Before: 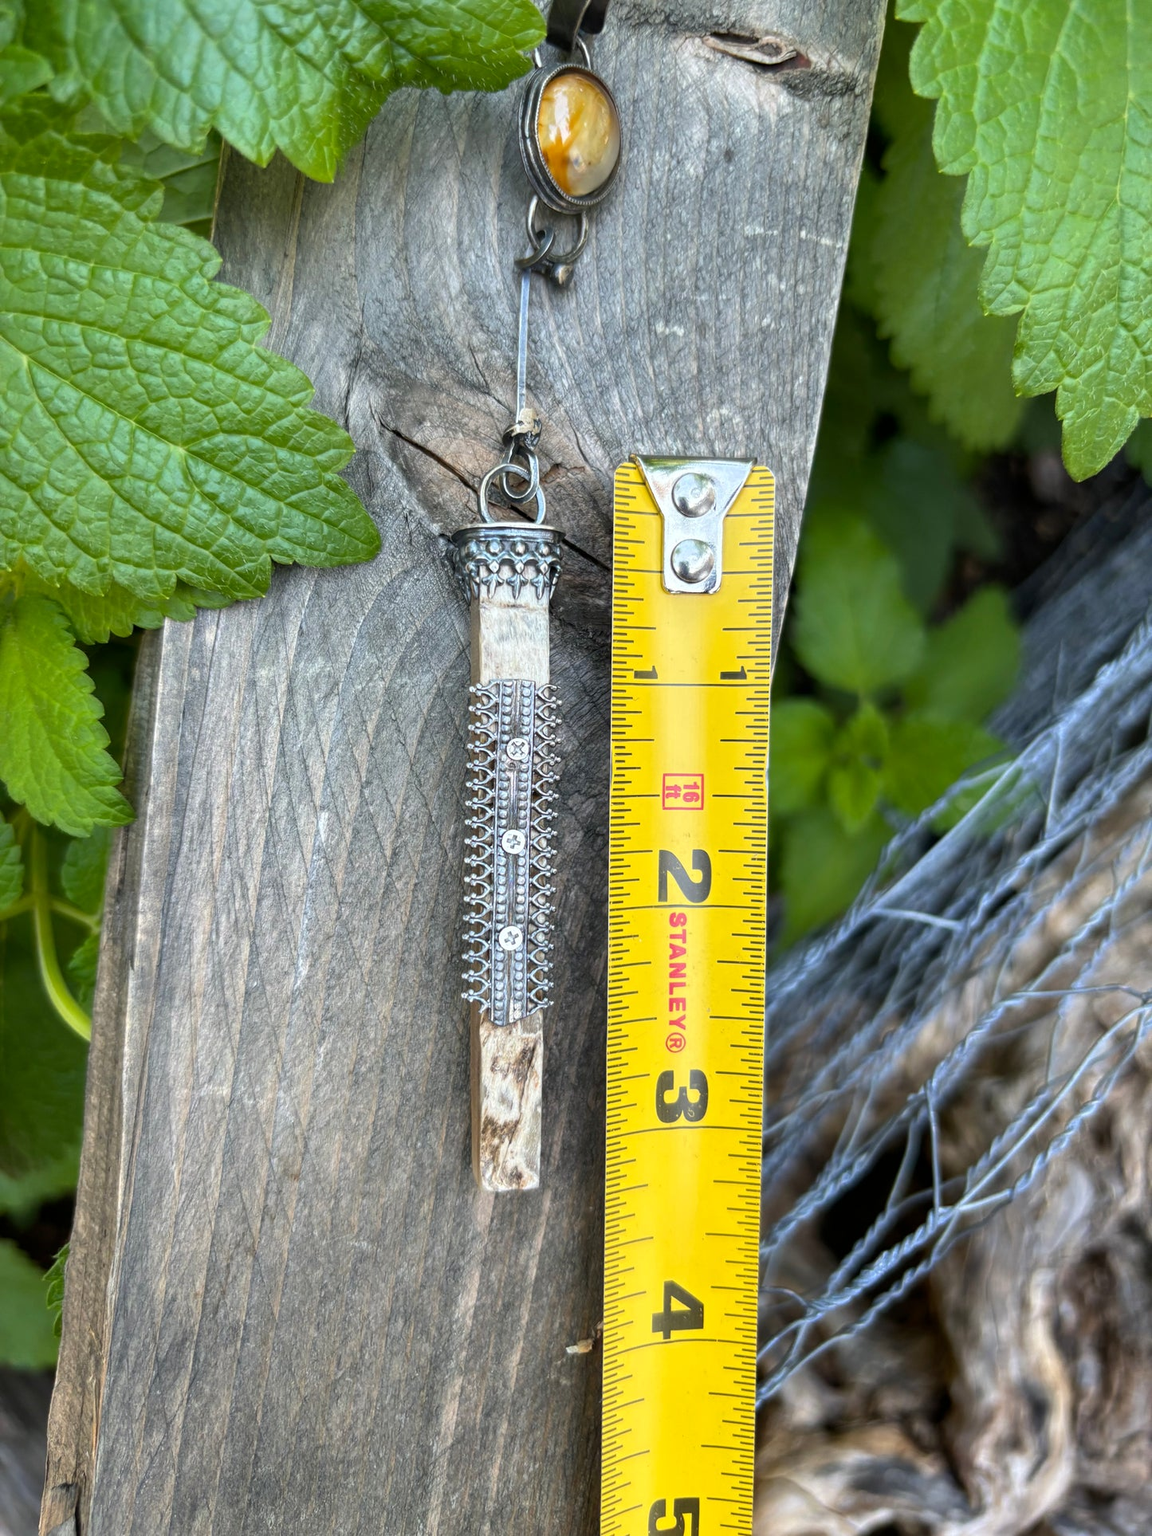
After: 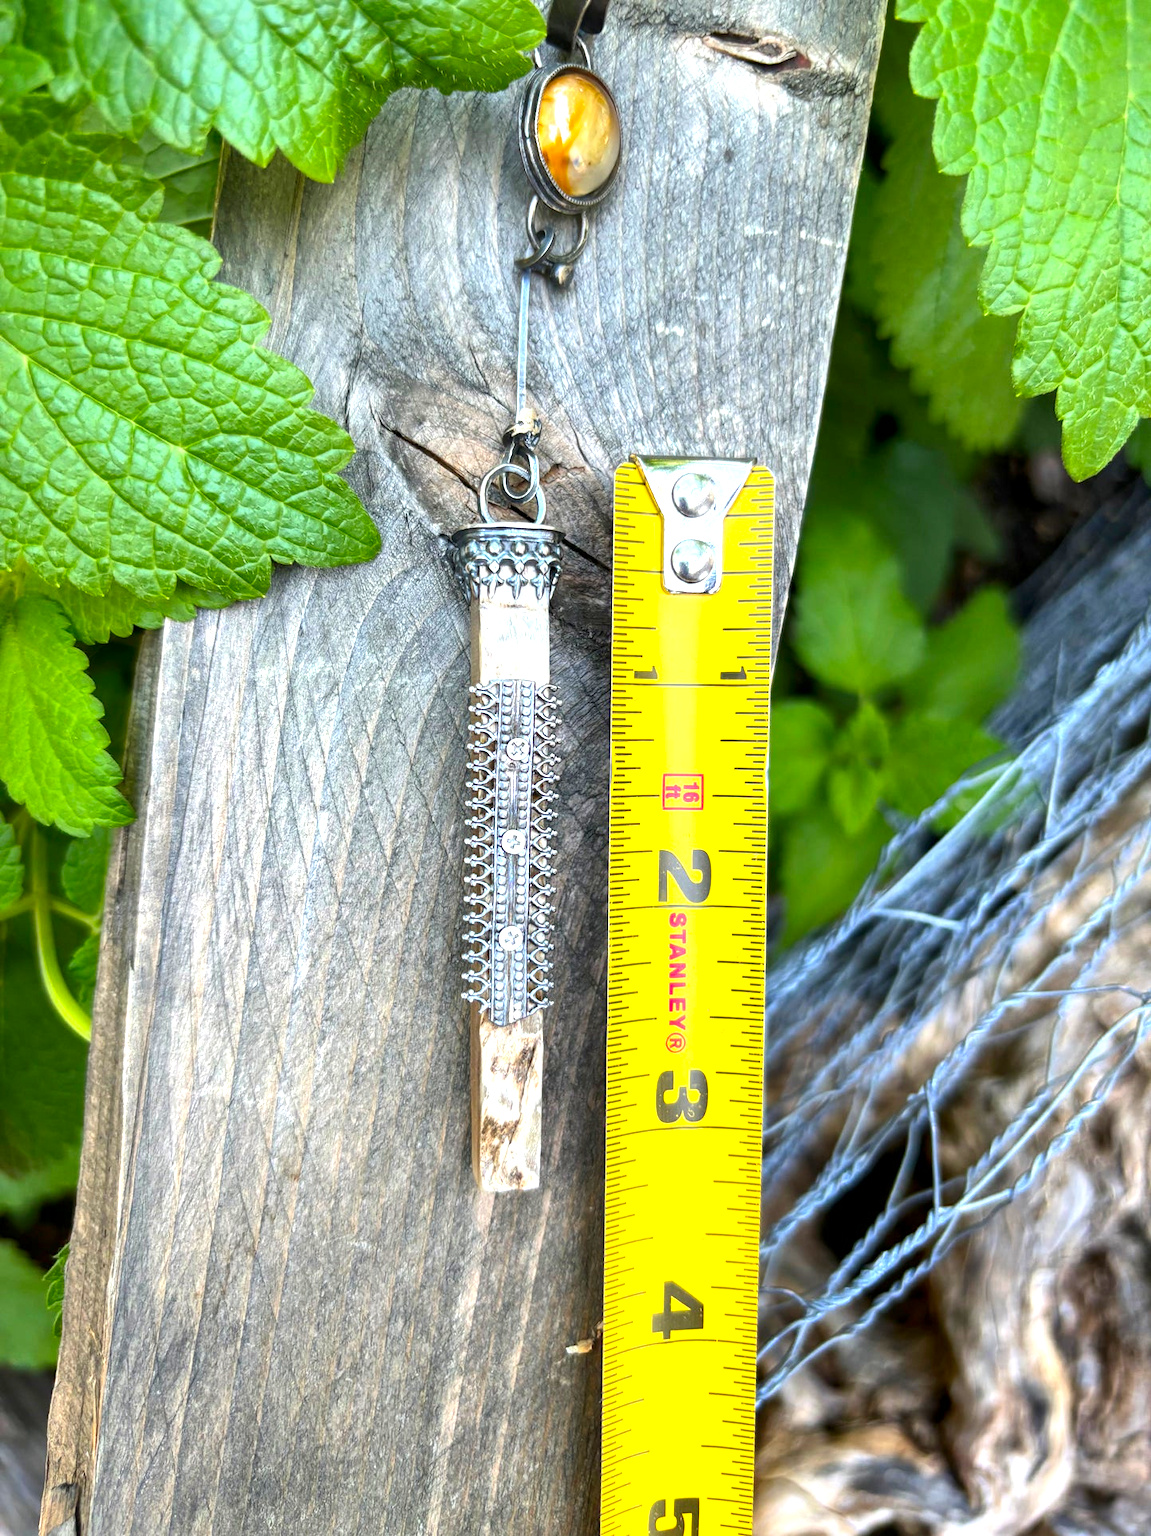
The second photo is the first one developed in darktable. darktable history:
contrast brightness saturation: contrast 0.09, saturation 0.28
exposure: black level correction 0, exposure 0.68 EV, compensate exposure bias true, compensate highlight preservation false
local contrast: mode bilateral grid, contrast 20, coarseness 50, detail 120%, midtone range 0.2
